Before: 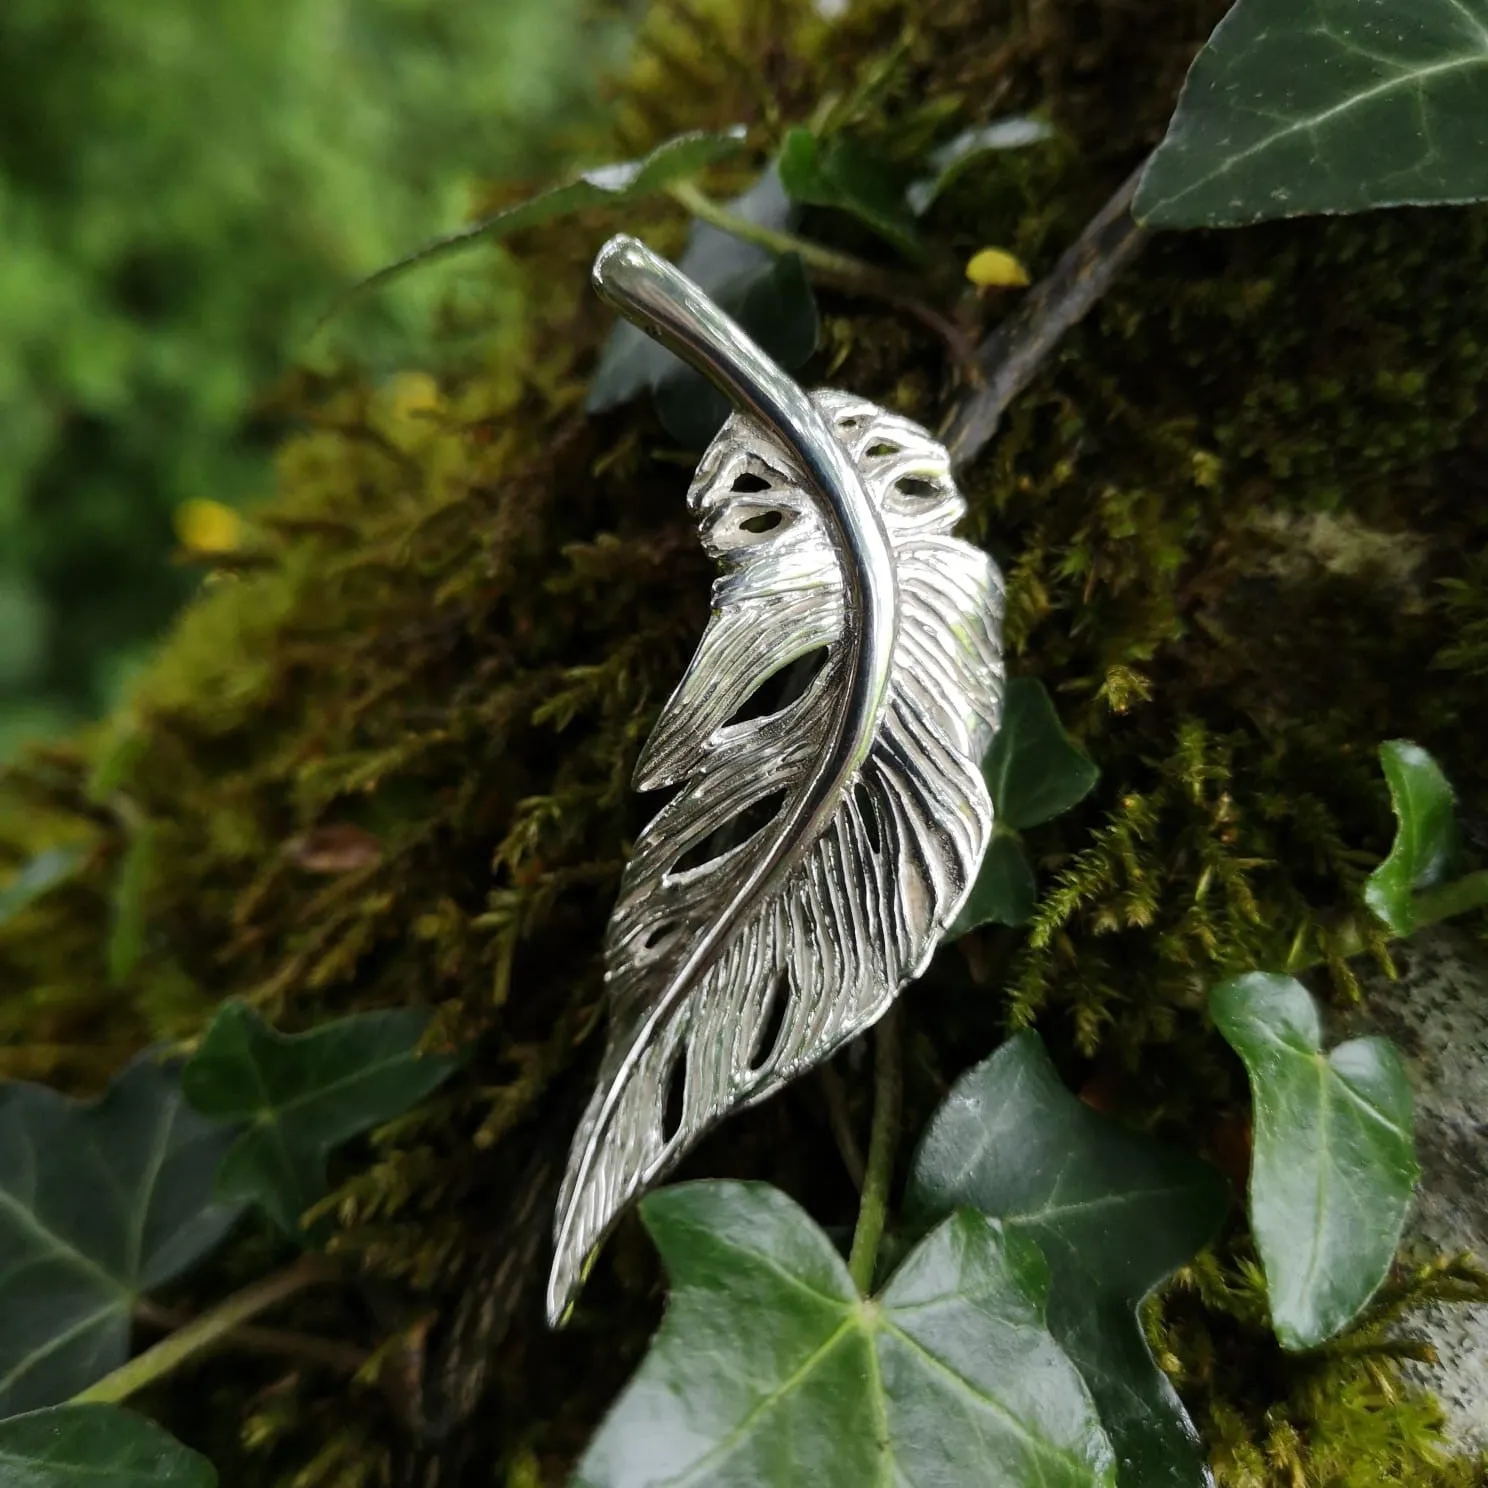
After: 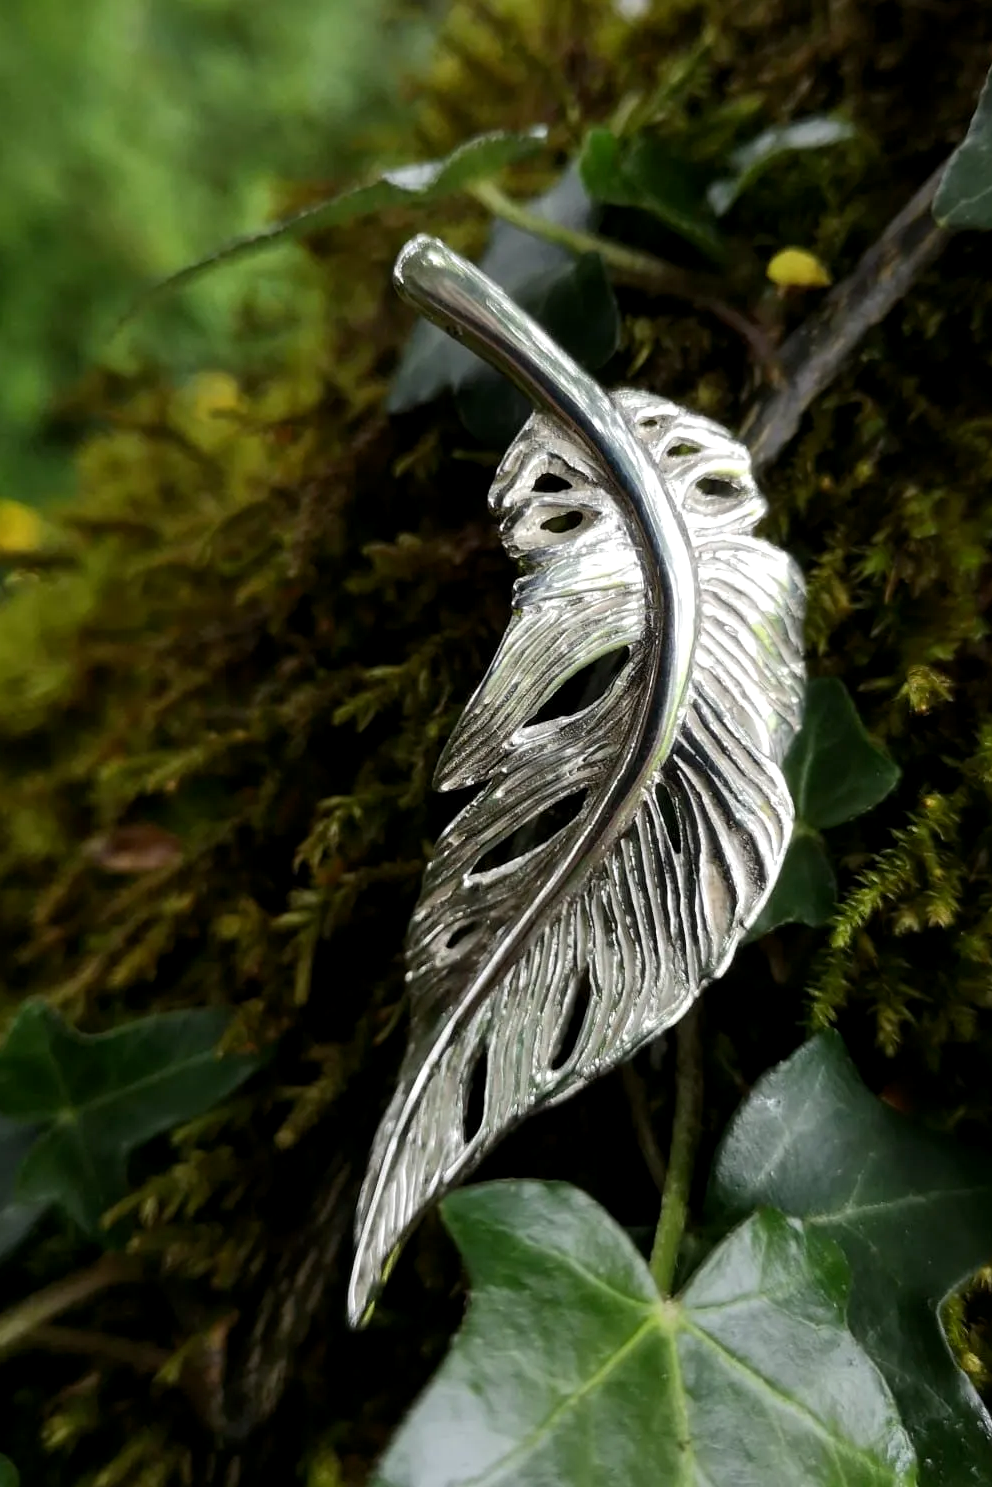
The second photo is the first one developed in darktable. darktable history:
crop and rotate: left 13.411%, right 19.906%
color balance rgb: global offset › luminance -0.258%, perceptual saturation grading › global saturation 0.605%, contrast 4.381%
